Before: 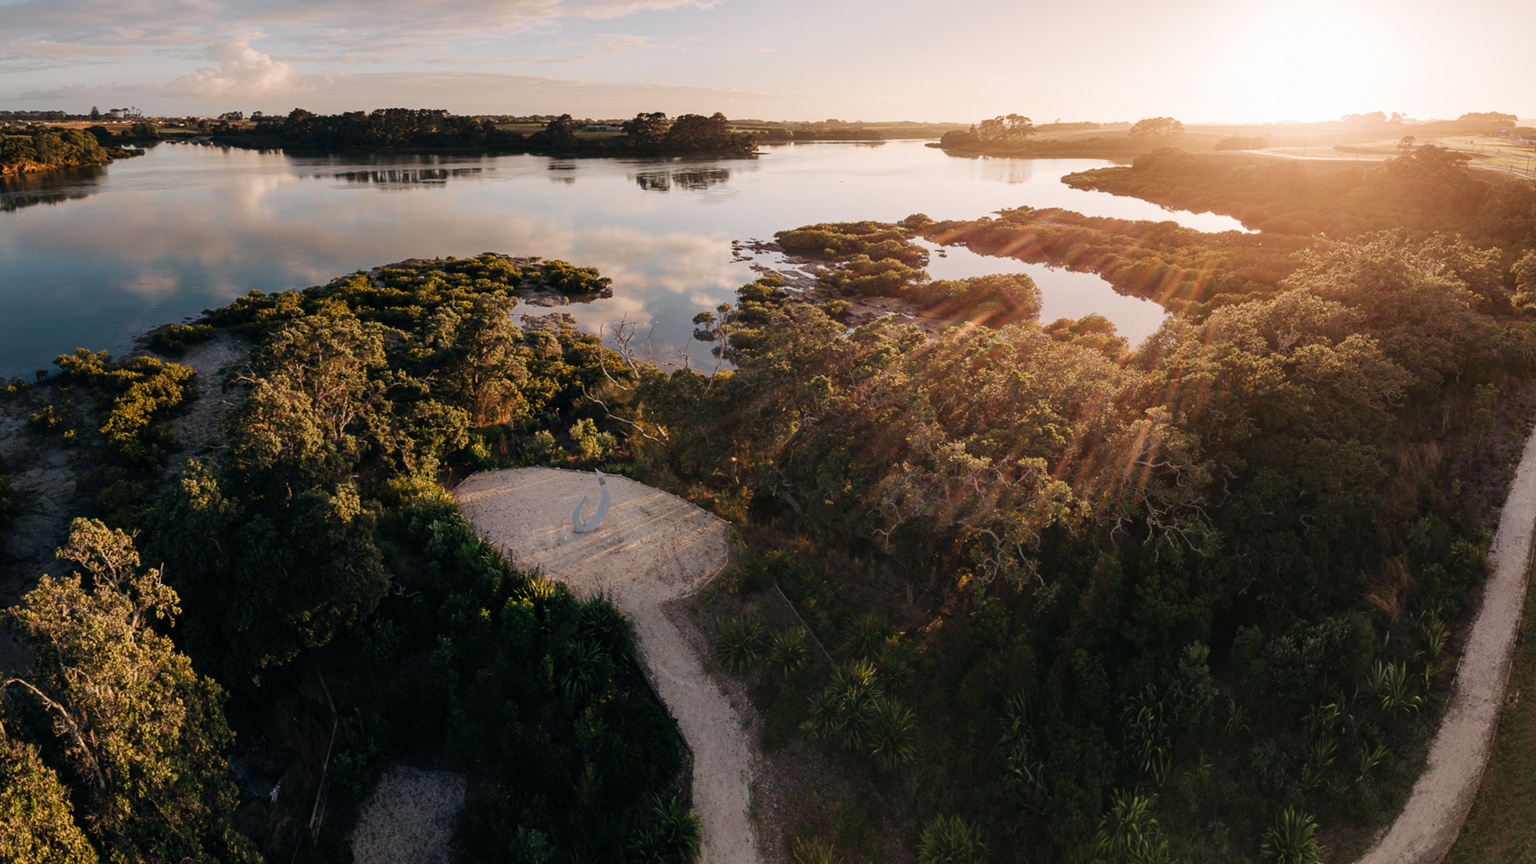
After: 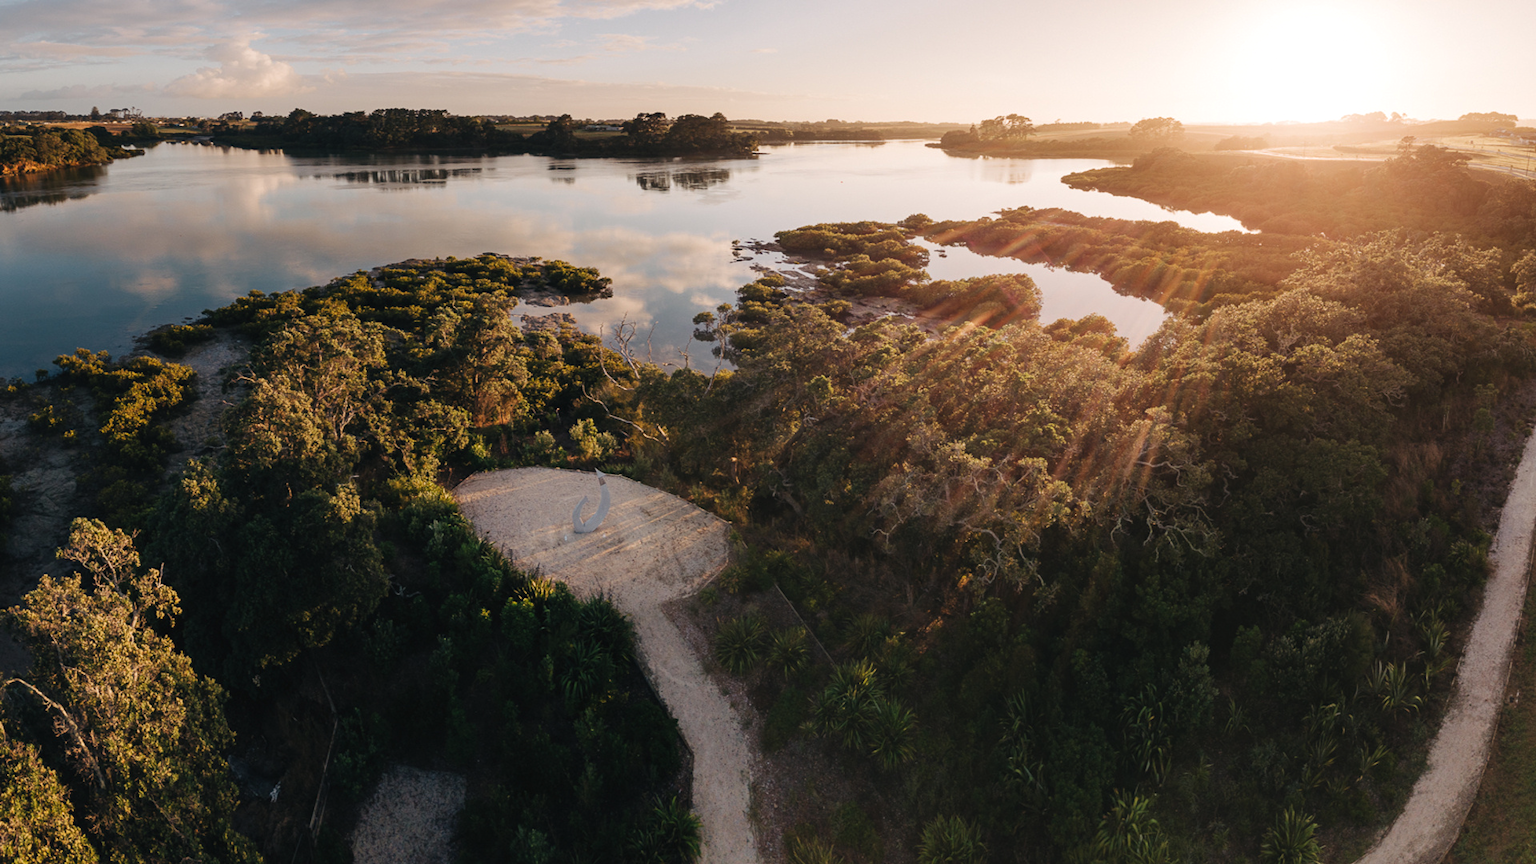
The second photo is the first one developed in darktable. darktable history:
exposure: black level correction -0.003, exposure 0.045 EV, compensate exposure bias true, compensate highlight preservation false
